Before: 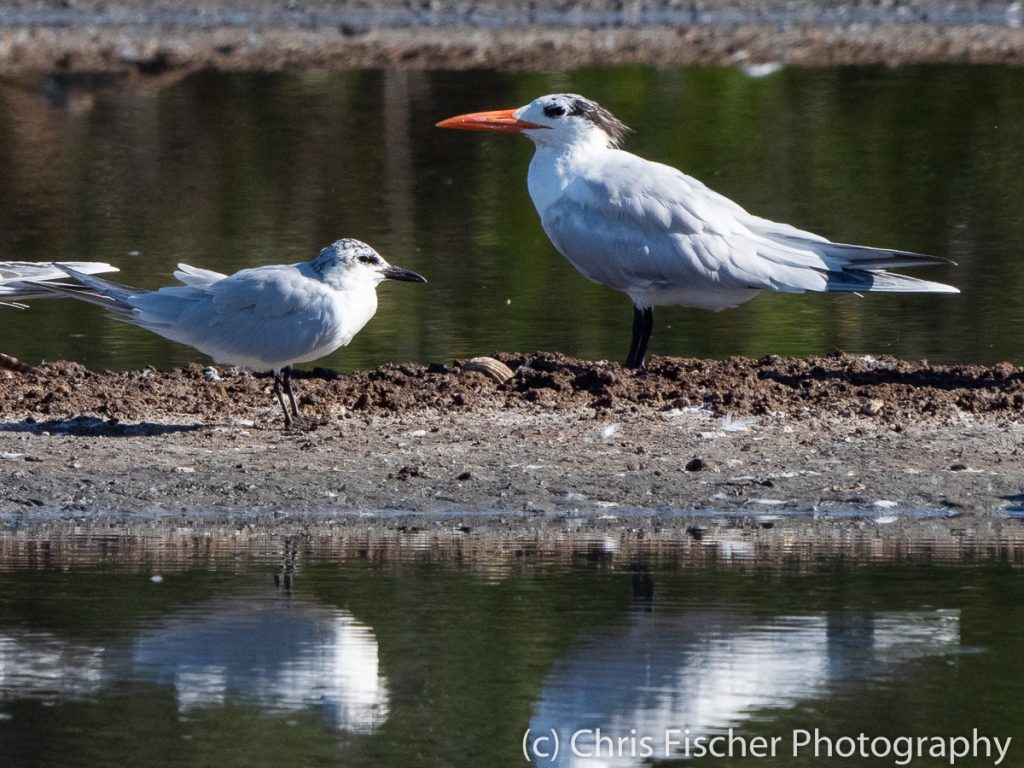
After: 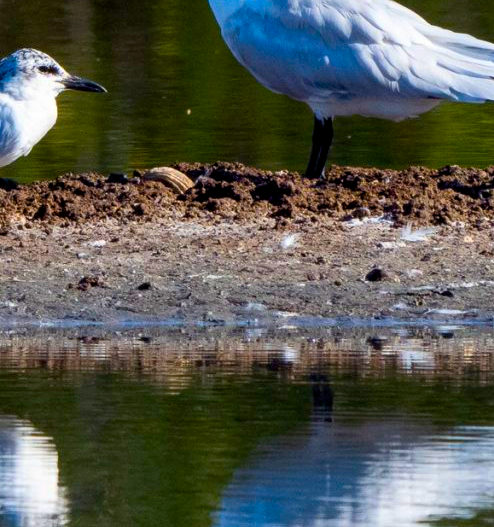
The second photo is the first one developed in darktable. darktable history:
crop: left 31.345%, top 24.823%, right 20.344%, bottom 6.461%
exposure: black level correction 0.004, exposure 0.017 EV, compensate exposure bias true, compensate highlight preservation false
color balance rgb: perceptual saturation grading › global saturation 29.493%, global vibrance 59.45%
